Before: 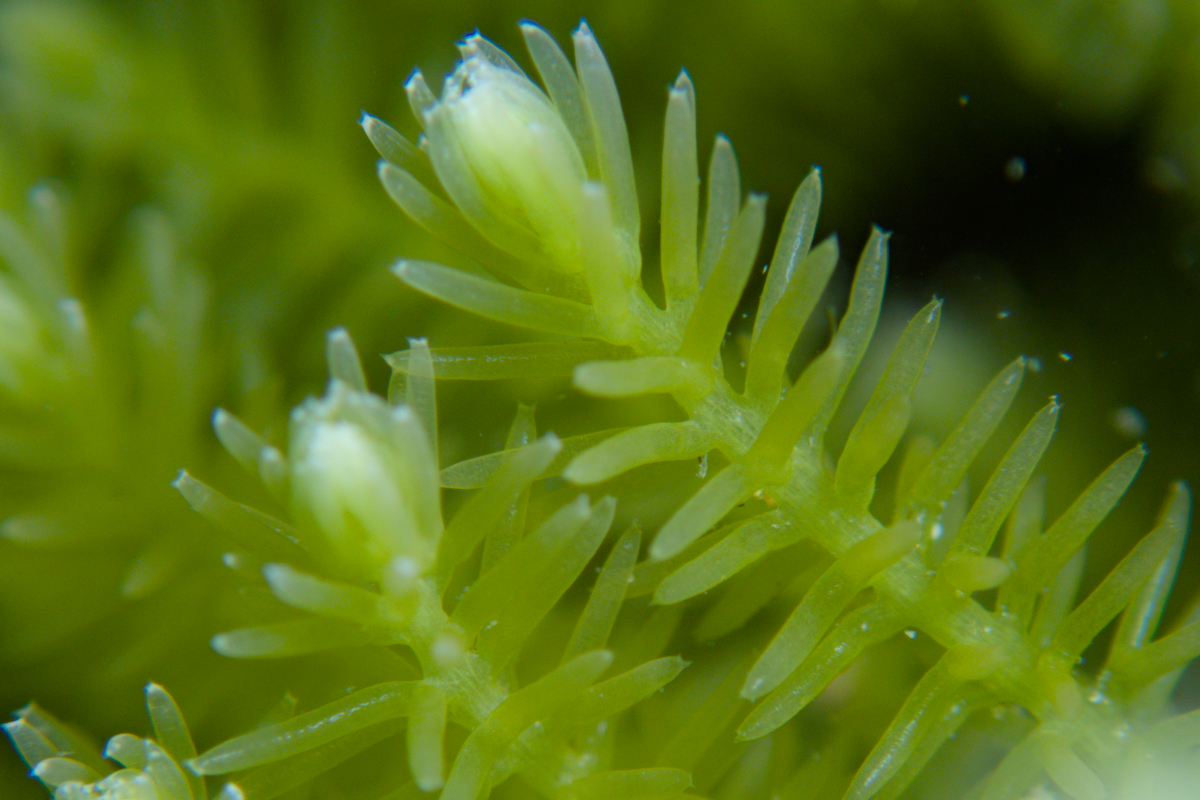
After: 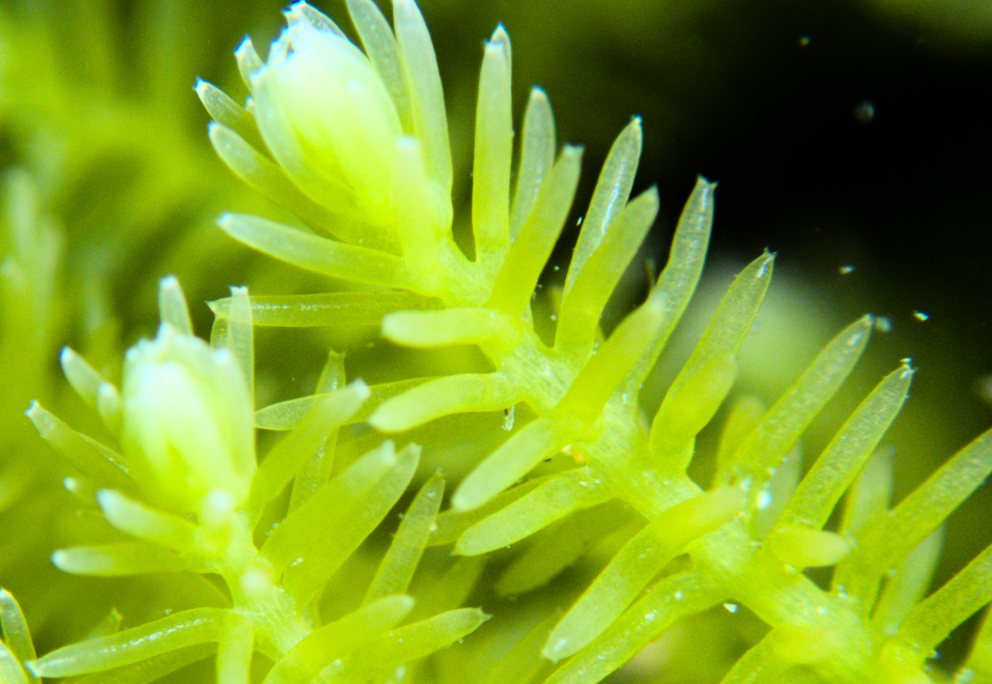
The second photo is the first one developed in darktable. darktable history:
crop: left 7.598%, right 7.873%
rgb curve: curves: ch0 [(0, 0) (0.21, 0.15) (0.24, 0.21) (0.5, 0.75) (0.75, 0.96) (0.89, 0.99) (1, 1)]; ch1 [(0, 0.02) (0.21, 0.13) (0.25, 0.2) (0.5, 0.67) (0.75, 0.9) (0.89, 0.97) (1, 1)]; ch2 [(0, 0.02) (0.21, 0.13) (0.25, 0.2) (0.5, 0.67) (0.75, 0.9) (0.89, 0.97) (1, 1)], compensate middle gray true
rotate and perspective: rotation 1.69°, lens shift (vertical) -0.023, lens shift (horizontal) -0.291, crop left 0.025, crop right 0.988, crop top 0.092, crop bottom 0.842
